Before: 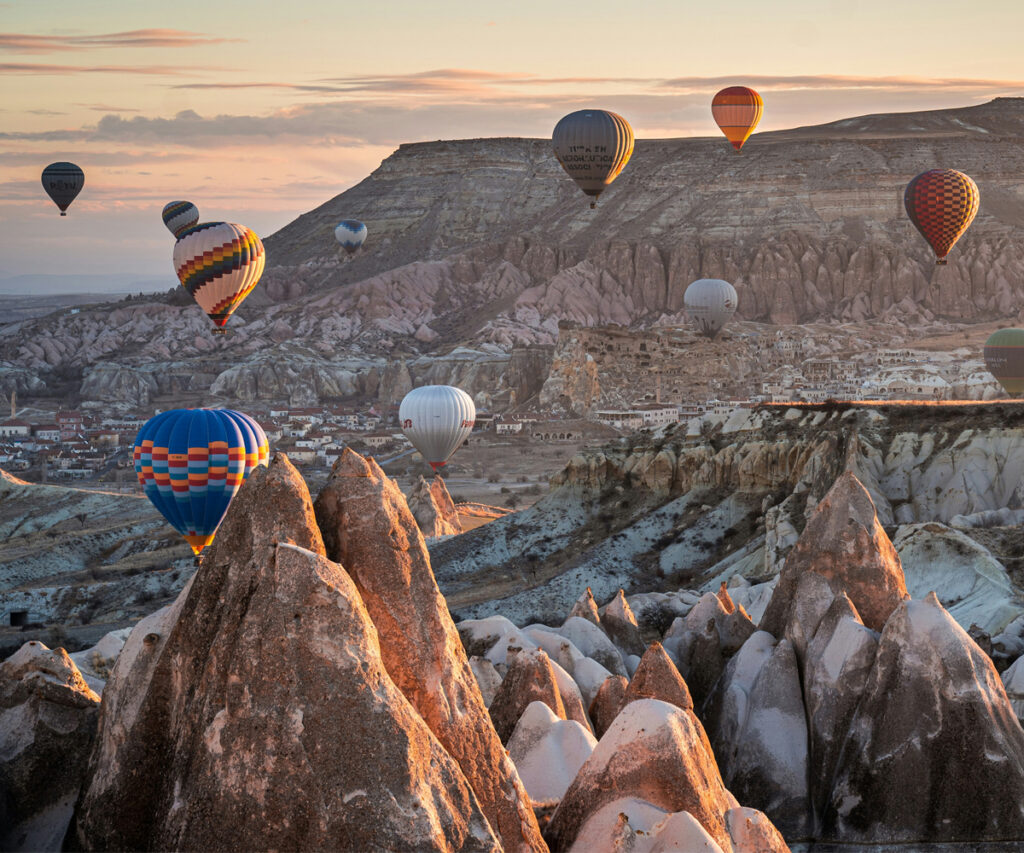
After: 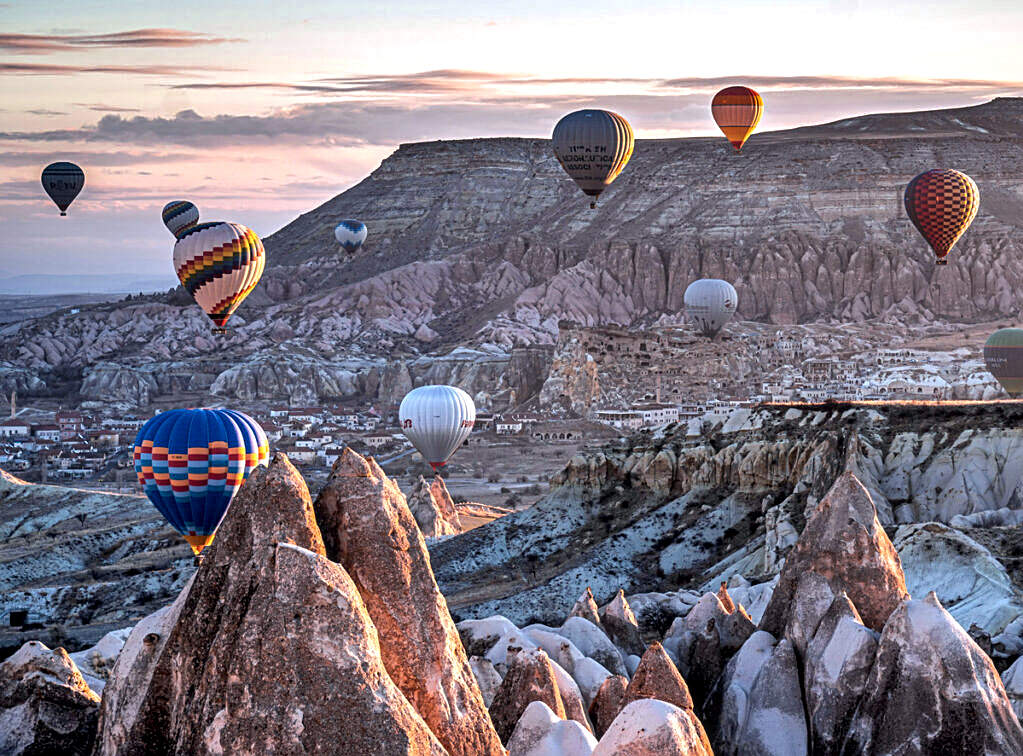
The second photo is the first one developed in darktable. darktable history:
exposure: black level correction 0.007, exposure 0.16 EV, compensate highlight preservation false
crop and rotate: top 0%, bottom 11.358%
sharpen: on, module defaults
local contrast: on, module defaults
color calibration: illuminant custom, x 0.371, y 0.383, temperature 4278.79 K
color balance rgb: power › luminance -8.946%, global offset › chroma 0.052%, global offset › hue 253.66°, linear chroma grading › global chroma 0.304%, perceptual saturation grading › global saturation 0.035%, perceptual brilliance grading › global brilliance 10.301%
shadows and highlights: low approximation 0.01, soften with gaussian
